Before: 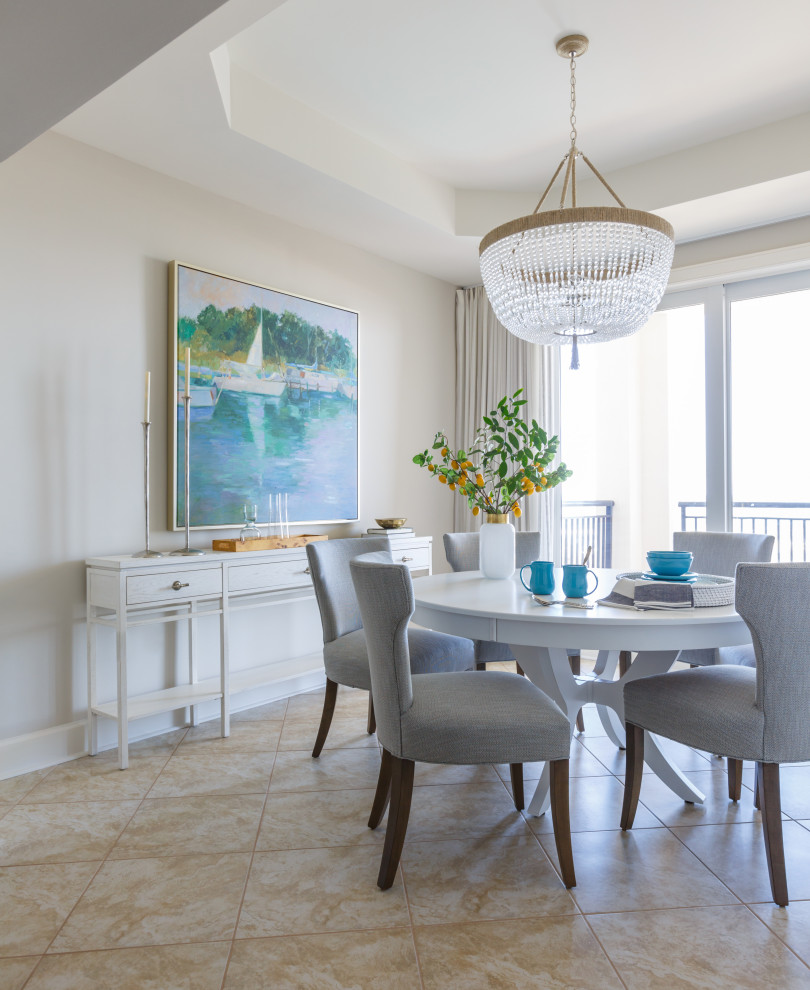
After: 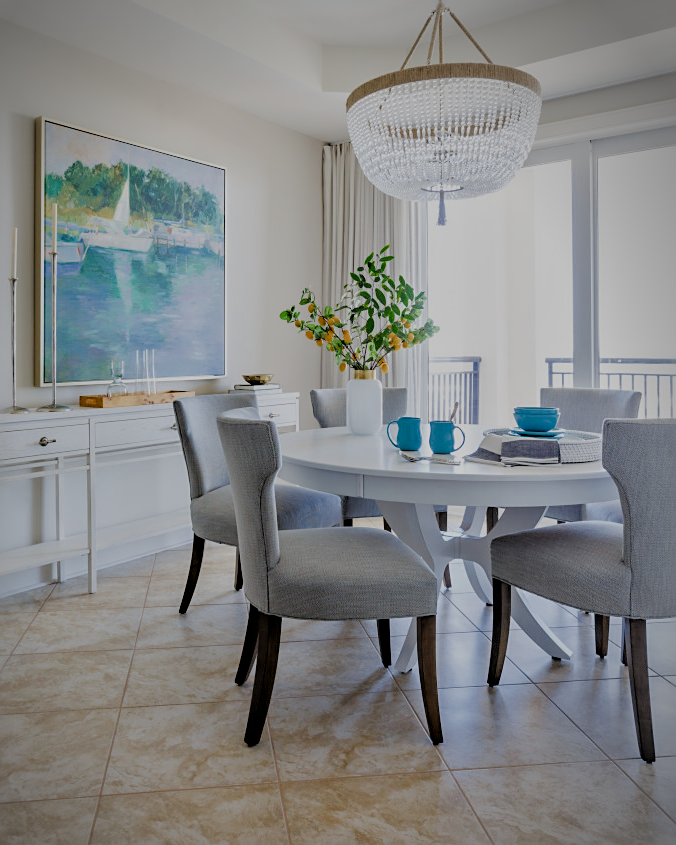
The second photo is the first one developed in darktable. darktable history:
crop: left 16.453%, top 14.626%
tone equalizer: edges refinement/feathering 500, mask exposure compensation -1.57 EV, preserve details no
contrast equalizer: octaves 7, y [[0.513, 0.565, 0.608, 0.562, 0.512, 0.5], [0.5 ×6], [0.5, 0.5, 0.5, 0.528, 0.598, 0.658], [0 ×6], [0 ×6]]
color balance rgb: perceptual saturation grading › global saturation 20%, perceptual saturation grading › highlights -48.938%, perceptual saturation grading › shadows 24.422%
filmic rgb: middle gray luminance 3.28%, black relative exposure -6 EV, white relative exposure 6.33 EV, dynamic range scaling 22.03%, target black luminance 0%, hardness 2.31, latitude 45.93%, contrast 0.782, highlights saturation mix 99.75%, shadows ↔ highlights balance 0.046%, iterations of high-quality reconstruction 0
sharpen: on, module defaults
vignetting: fall-off start 86.36%, center (-0.08, 0.071), automatic ratio true
